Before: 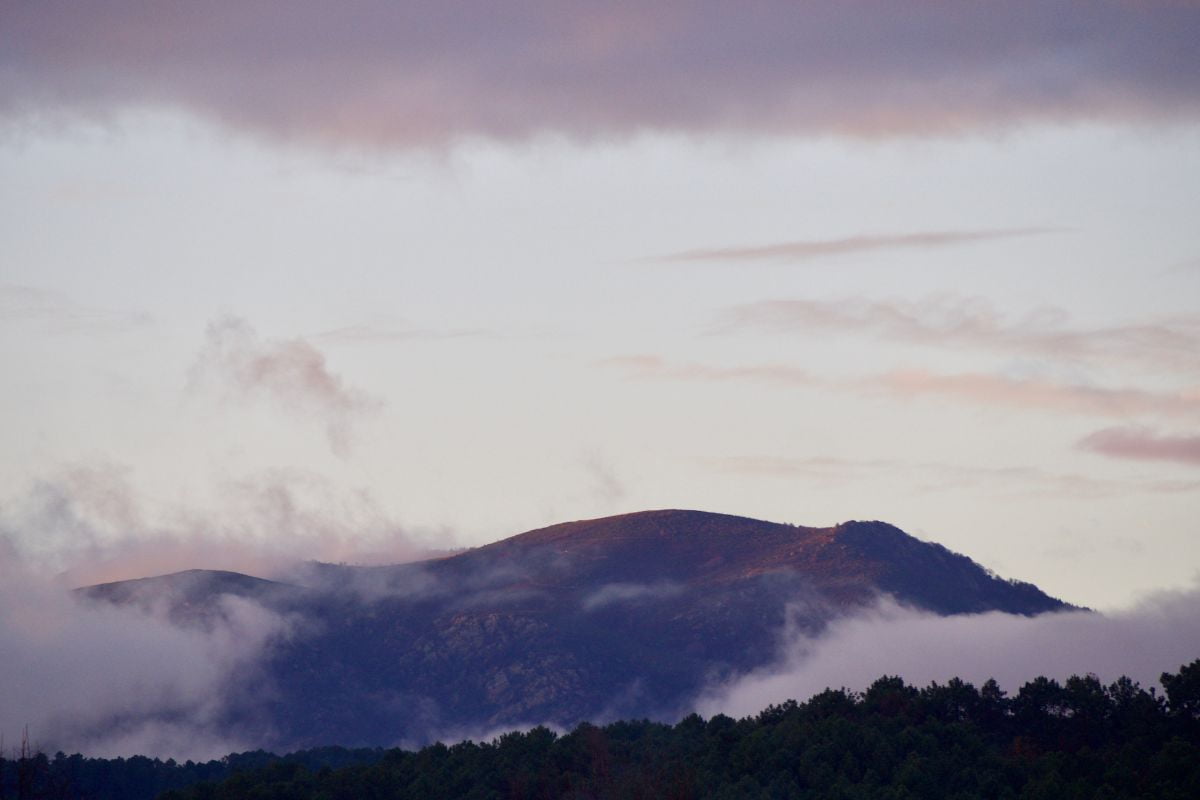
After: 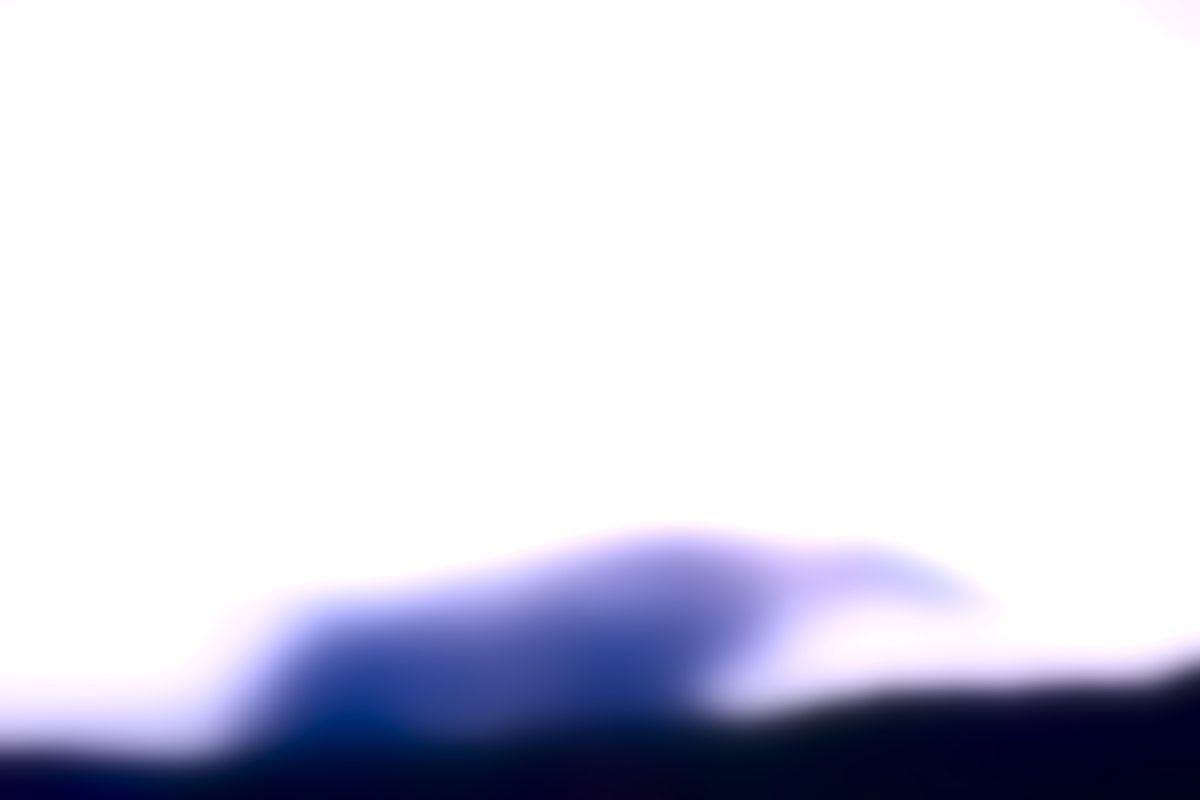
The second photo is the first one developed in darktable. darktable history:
white balance: emerald 1
lowpass: radius 31.92, contrast 1.72, brightness -0.98, saturation 0.94
exposure: black level correction 0.001, exposure 2.607 EV, compensate exposure bias true, compensate highlight preservation false
